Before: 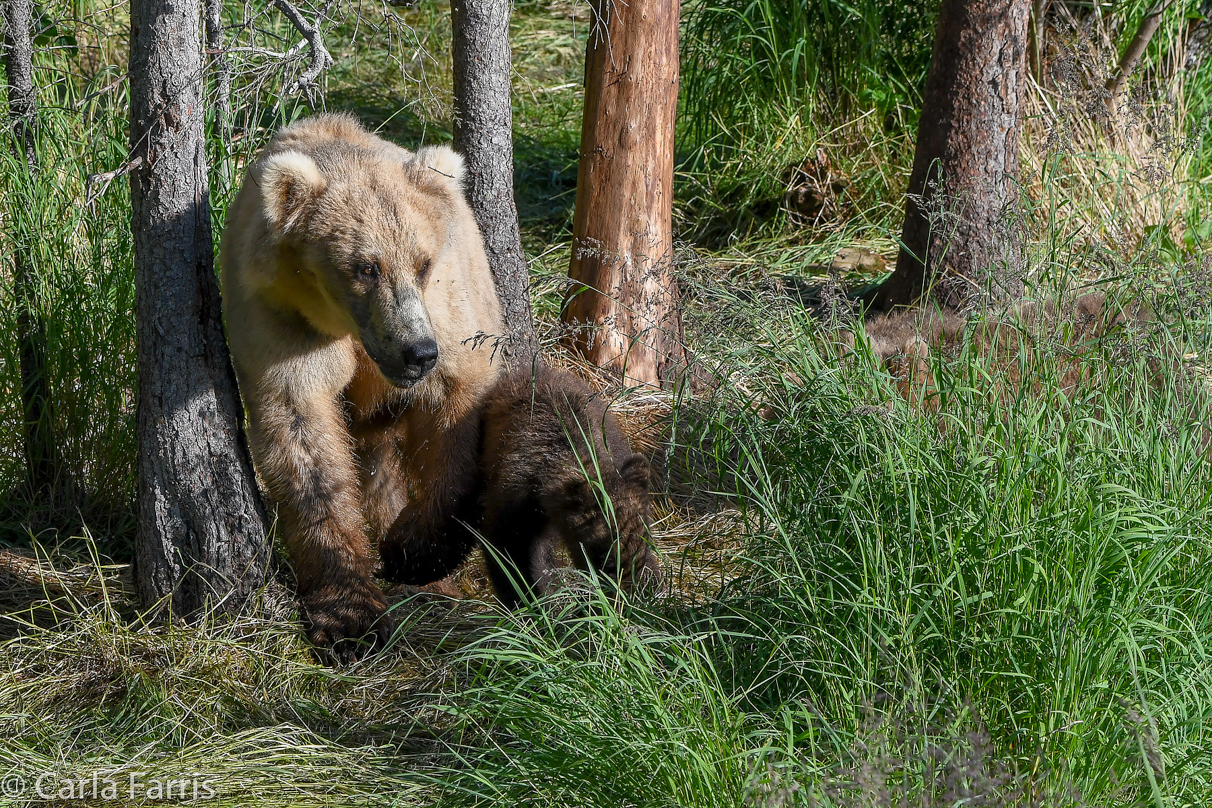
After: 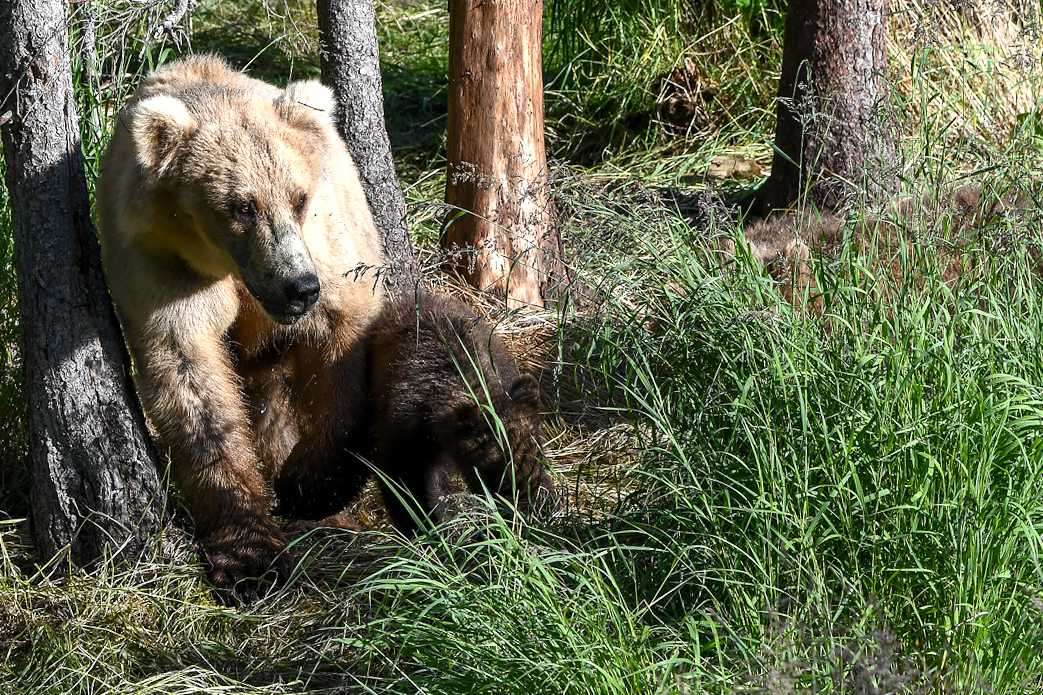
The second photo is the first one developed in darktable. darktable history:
crop and rotate: angle 3.75°, left 5.639%, top 5.672%
tone equalizer: -8 EV -0.728 EV, -7 EV -0.719 EV, -6 EV -0.608 EV, -5 EV -0.423 EV, -3 EV 0.376 EV, -2 EV 0.6 EV, -1 EV 0.696 EV, +0 EV 0.781 EV, edges refinement/feathering 500, mask exposure compensation -1.57 EV, preserve details no
